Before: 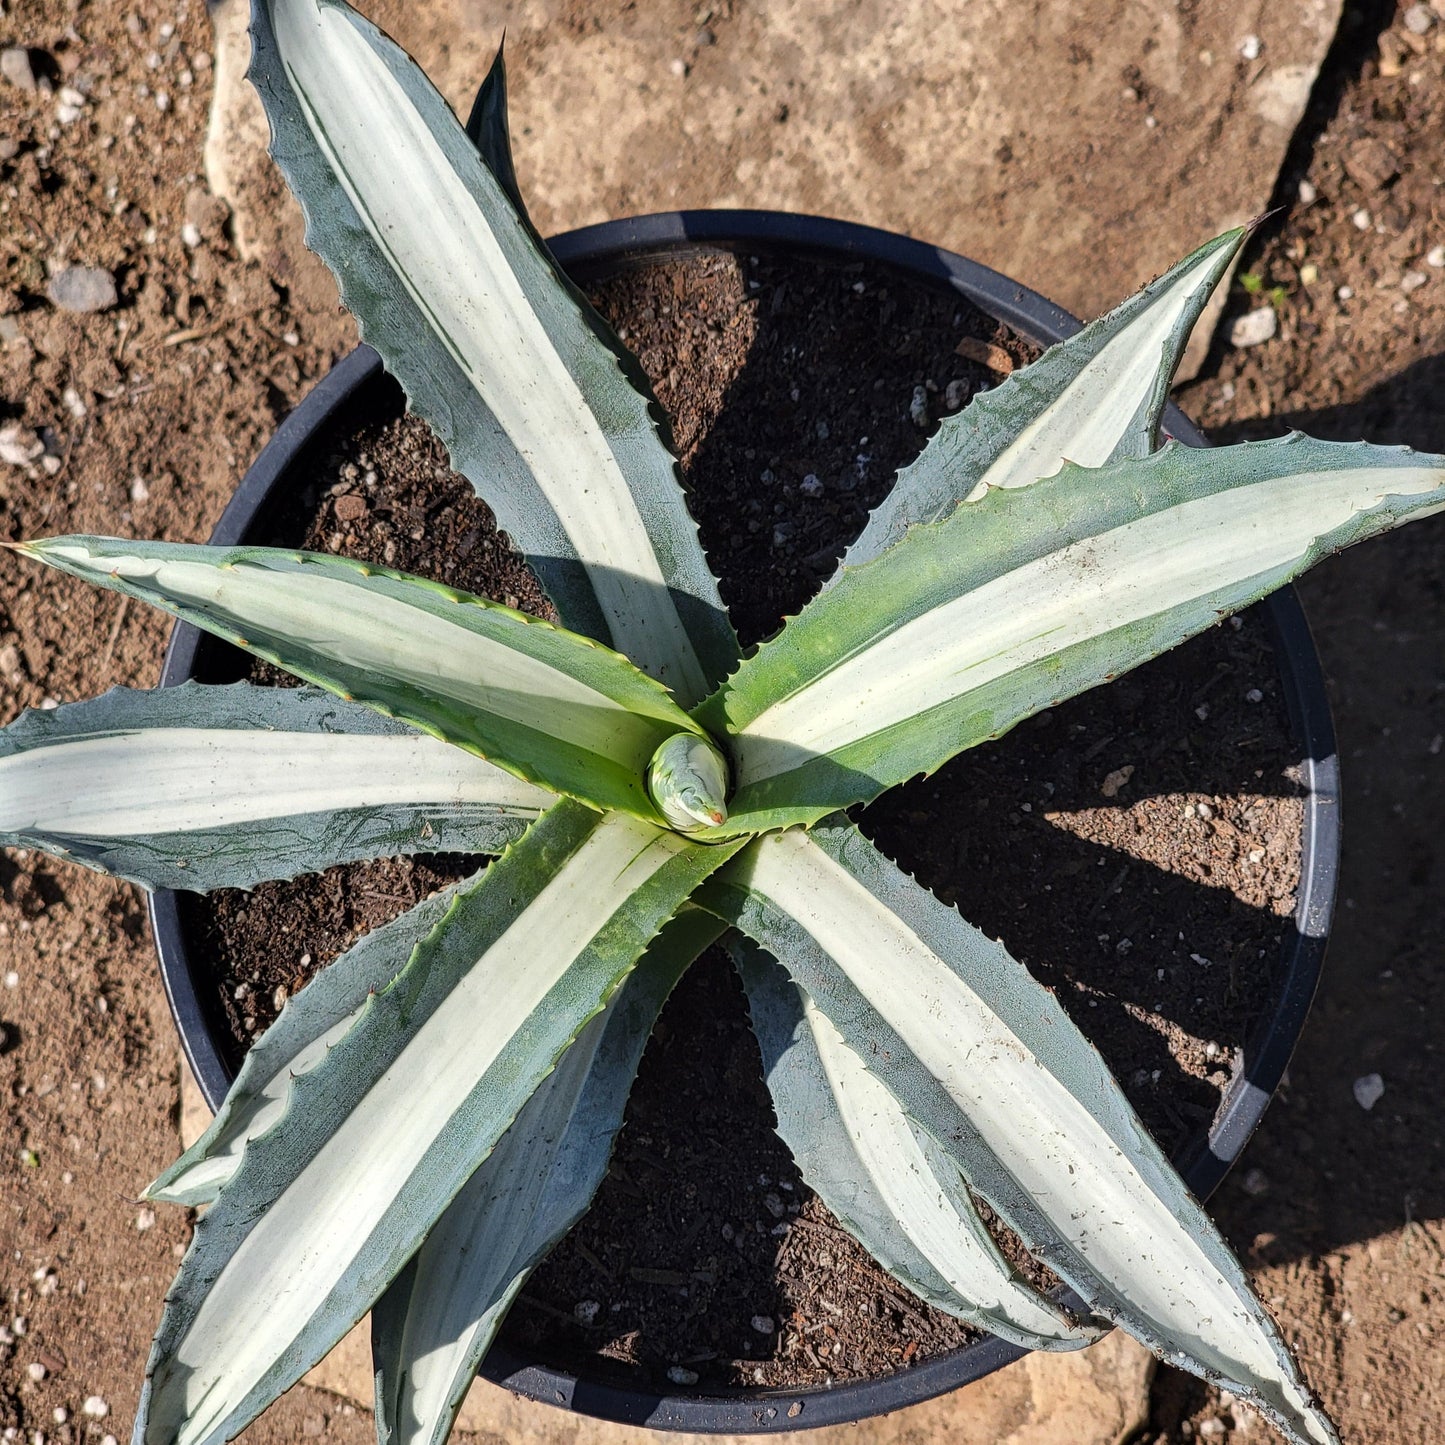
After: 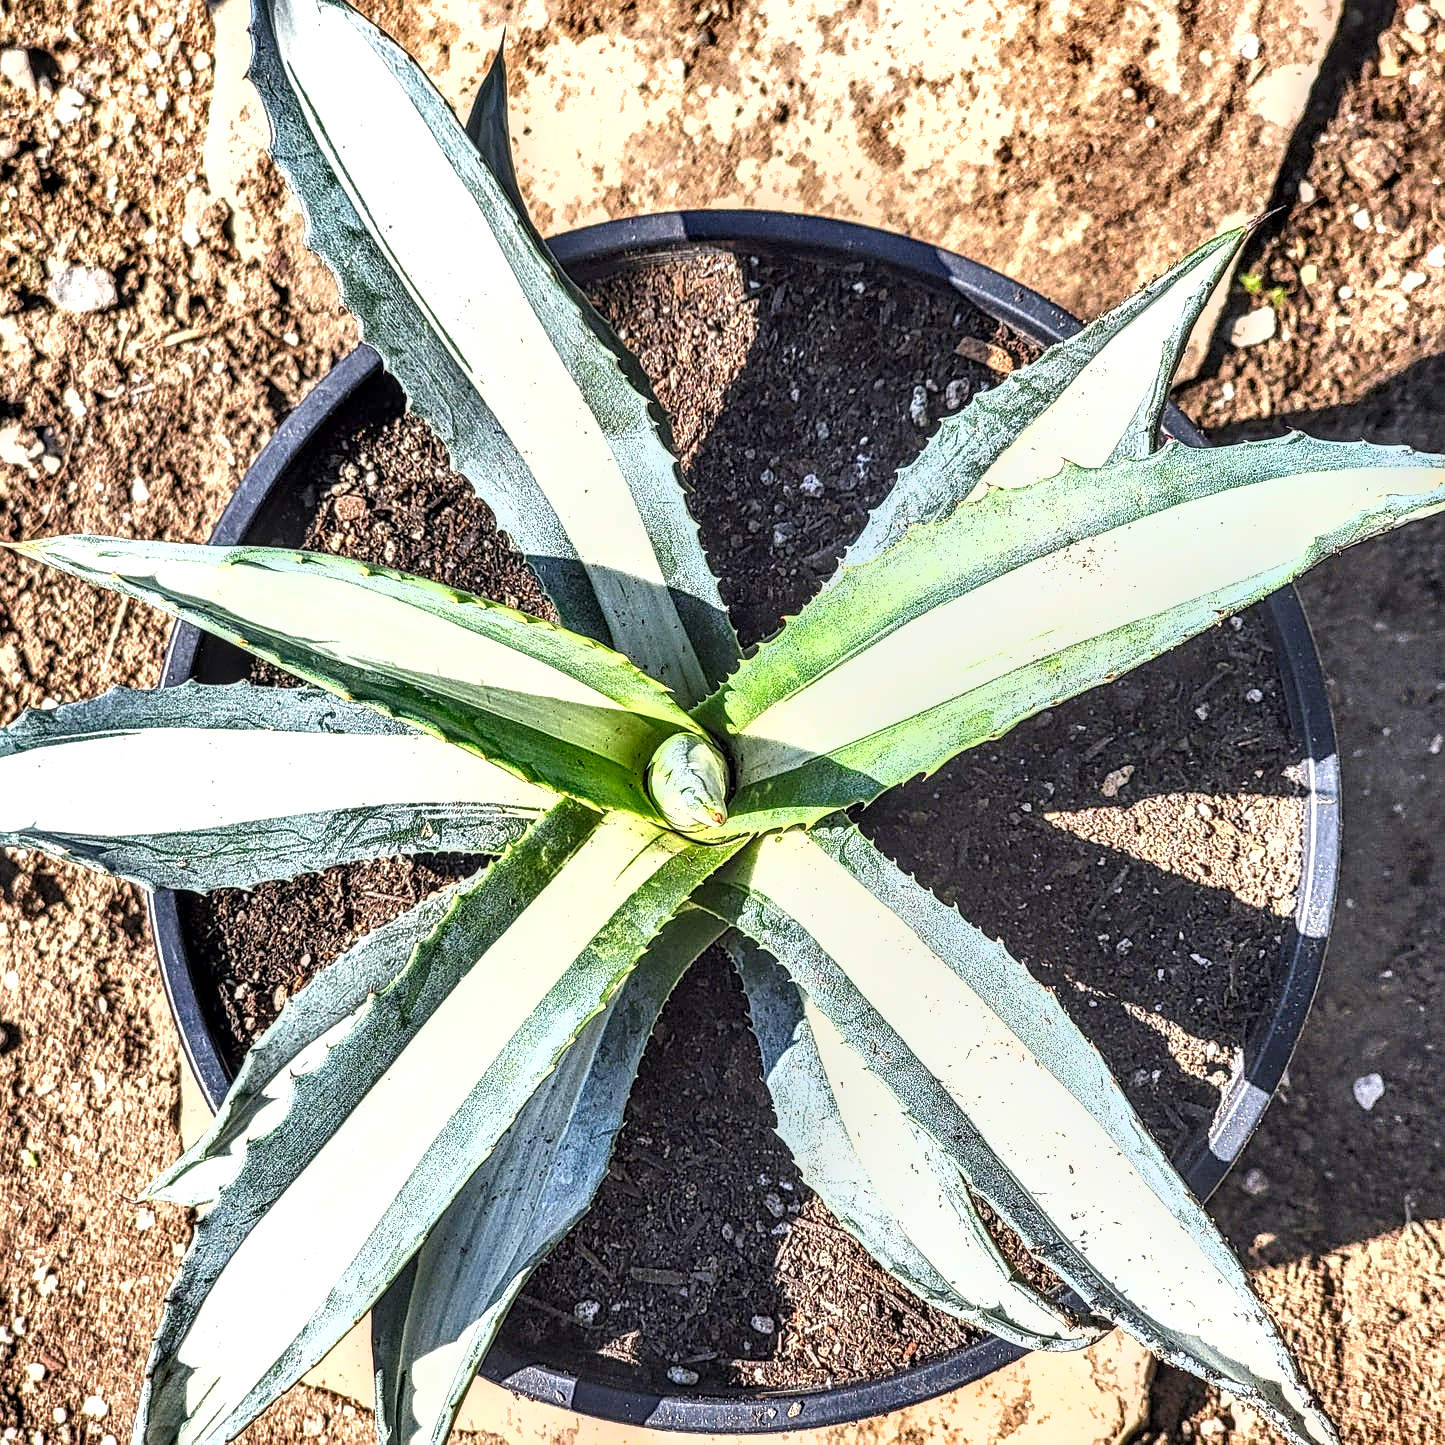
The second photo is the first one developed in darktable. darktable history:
exposure: black level correction 0, exposure 1.388 EV, compensate exposure bias true, compensate highlight preservation false
sharpen: on, module defaults
shadows and highlights: low approximation 0.01, soften with gaussian
local contrast: highlights 0%, shadows 0%, detail 182%
